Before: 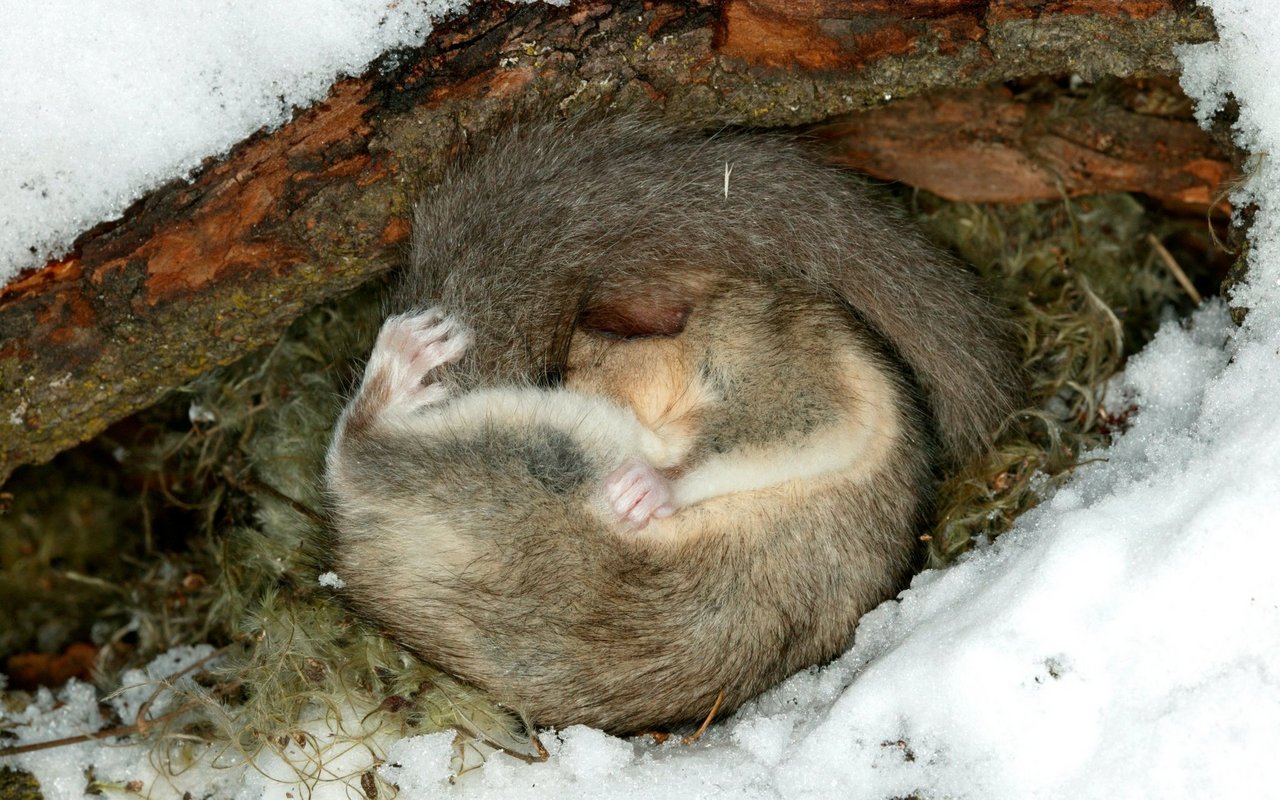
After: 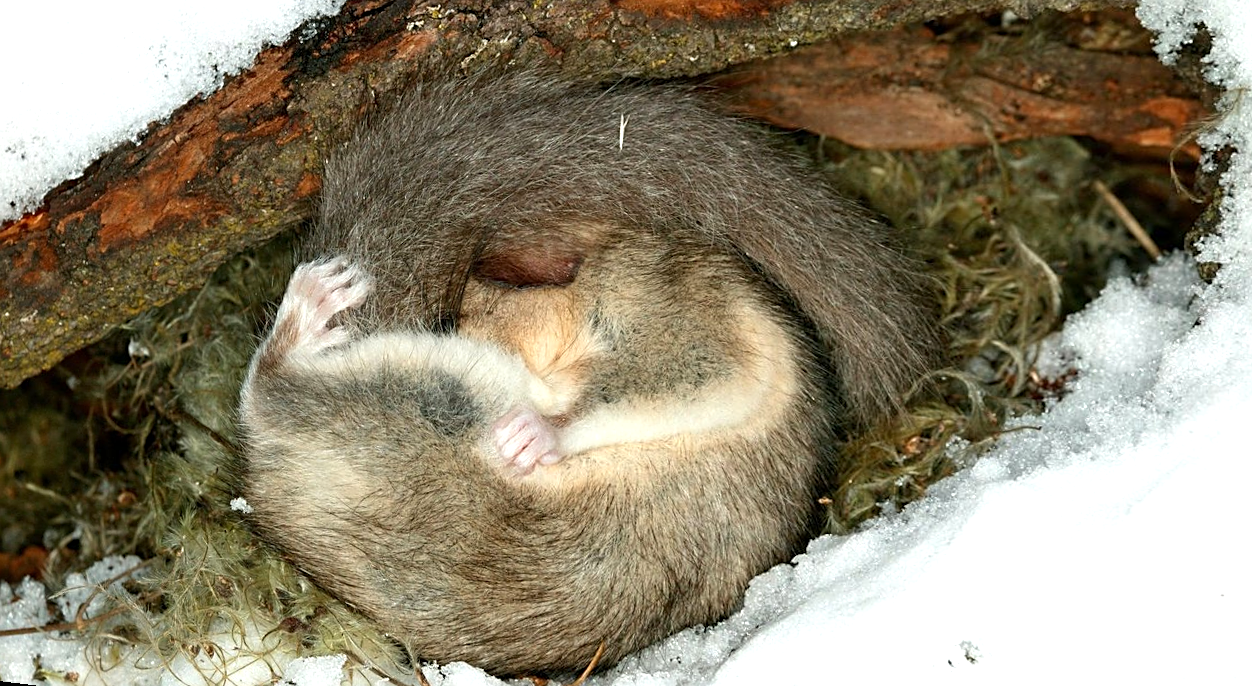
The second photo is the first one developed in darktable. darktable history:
rotate and perspective: rotation 1.69°, lens shift (vertical) -0.023, lens shift (horizontal) -0.291, crop left 0.025, crop right 0.988, crop top 0.092, crop bottom 0.842
sharpen: on, module defaults
exposure: exposure 0.485 EV, compensate highlight preservation false
